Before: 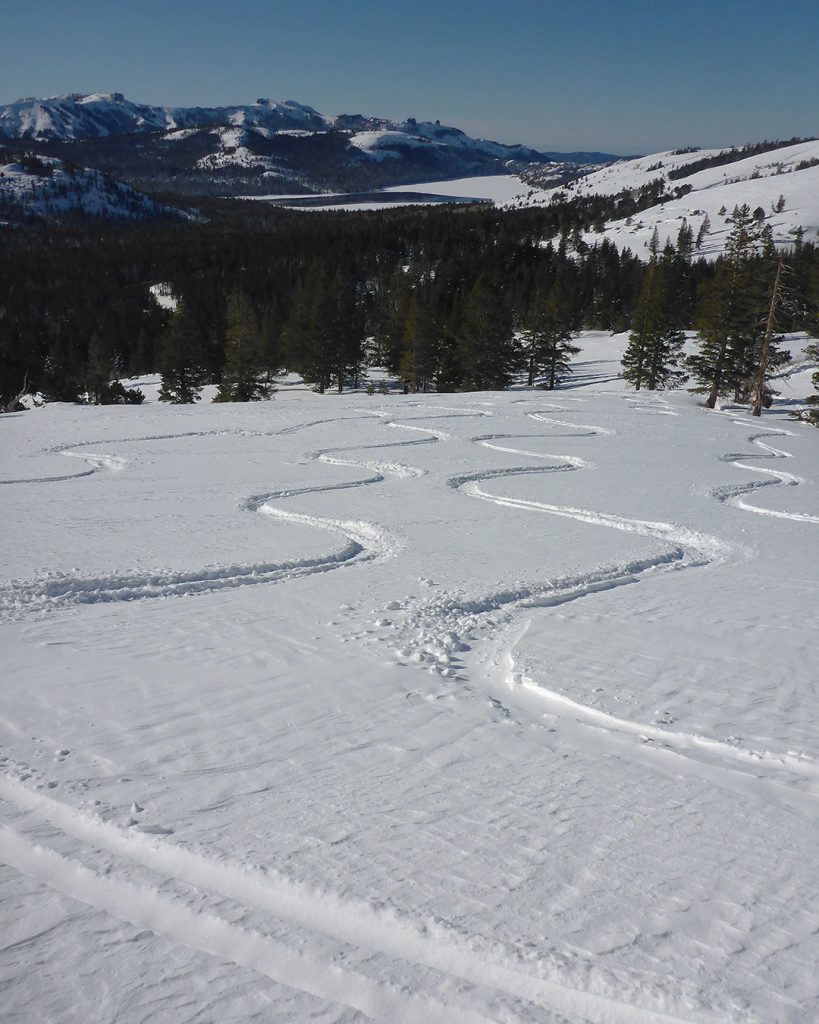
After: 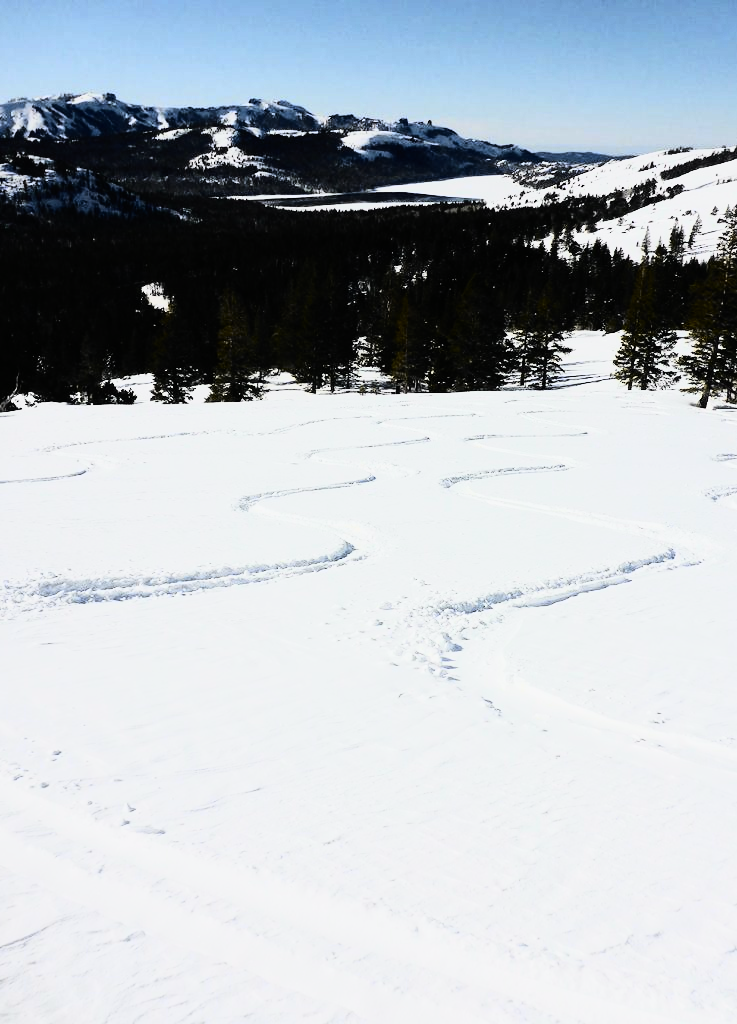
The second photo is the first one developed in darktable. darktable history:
crop and rotate: left 1.088%, right 8.807%
tone curve: curves: ch0 [(0, 0) (0.136, 0.084) (0.346, 0.366) (0.489, 0.559) (0.66, 0.748) (0.849, 0.902) (1, 0.974)]; ch1 [(0, 0) (0.353, 0.344) (0.45, 0.46) (0.498, 0.498) (0.521, 0.512) (0.563, 0.559) (0.592, 0.605) (0.641, 0.673) (1, 1)]; ch2 [(0, 0) (0.333, 0.346) (0.375, 0.375) (0.424, 0.43) (0.476, 0.492) (0.502, 0.502) (0.524, 0.531) (0.579, 0.61) (0.612, 0.644) (0.641, 0.722) (1, 1)], color space Lab, independent channels, preserve colors none
rgb curve: curves: ch0 [(0, 0) (0.21, 0.15) (0.24, 0.21) (0.5, 0.75) (0.75, 0.96) (0.89, 0.99) (1, 1)]; ch1 [(0, 0.02) (0.21, 0.13) (0.25, 0.2) (0.5, 0.67) (0.75, 0.9) (0.89, 0.97) (1, 1)]; ch2 [(0, 0.02) (0.21, 0.13) (0.25, 0.2) (0.5, 0.67) (0.75, 0.9) (0.89, 0.97) (1, 1)], compensate middle gray true
